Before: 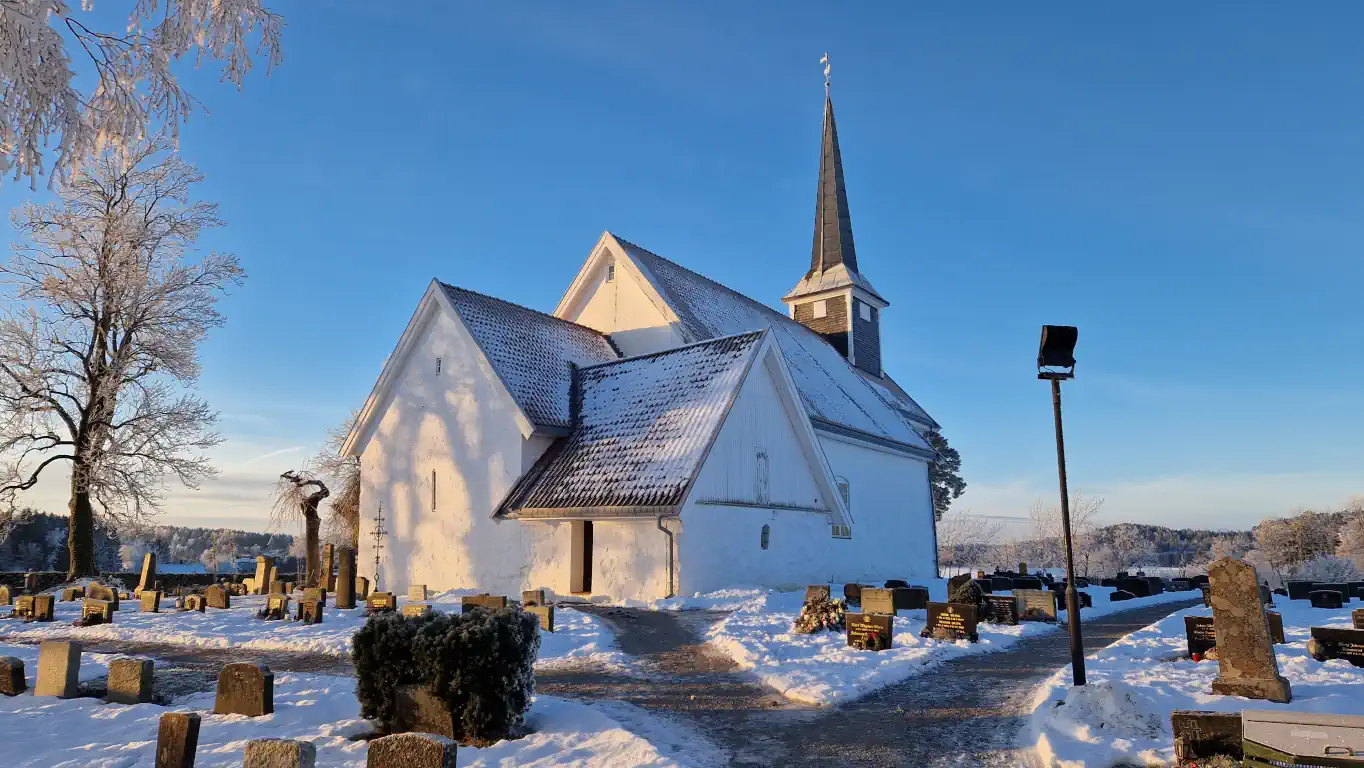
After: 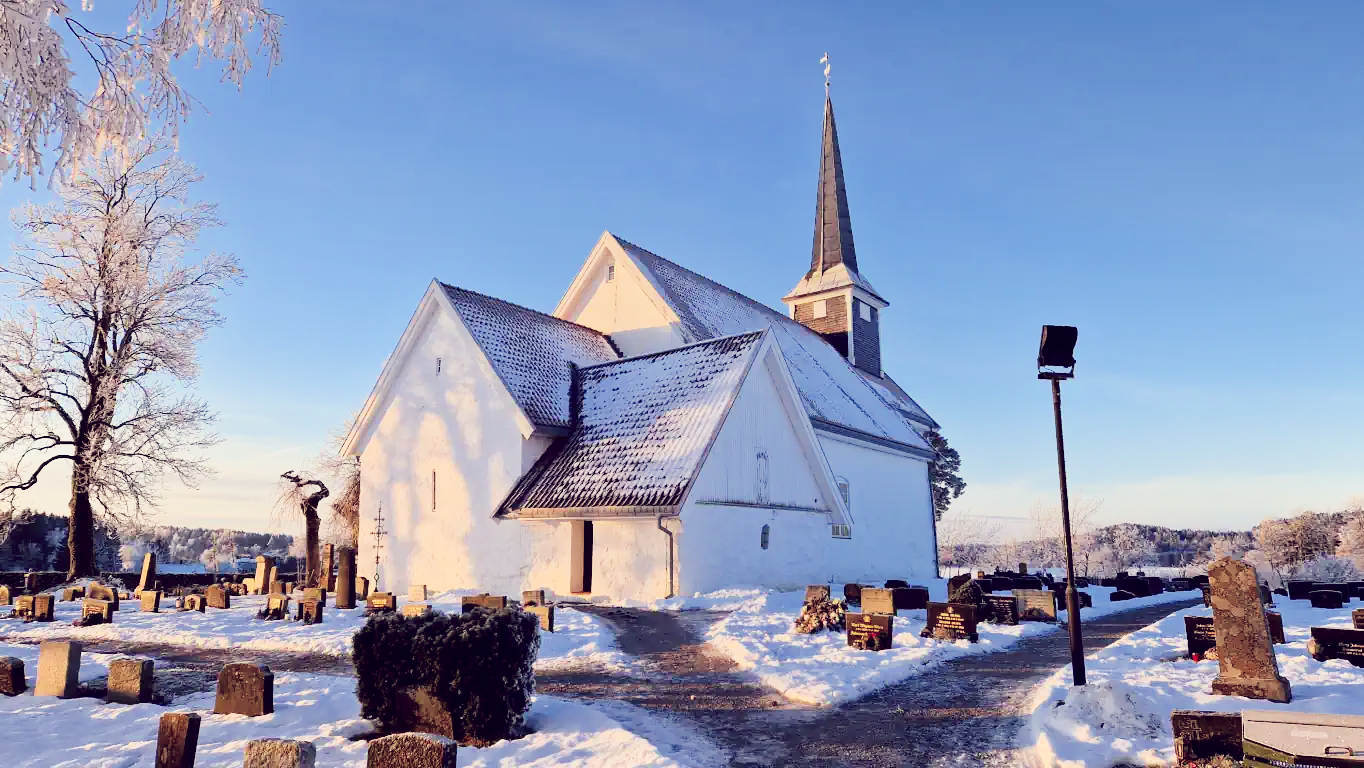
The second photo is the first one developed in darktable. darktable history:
color balance: lift [1.001, 0.997, 0.99, 1.01], gamma [1.007, 1, 0.975, 1.025], gain [1, 1.065, 1.052, 0.935], contrast 13.25%
exposure: black level correction 0, exposure 0.7 EV, compensate exposure bias true, compensate highlight preservation false
shadows and highlights: shadows -62.32, white point adjustment -5.22, highlights 61.59
filmic rgb: black relative exposure -16 EV, white relative exposure 6.92 EV, hardness 4.7
